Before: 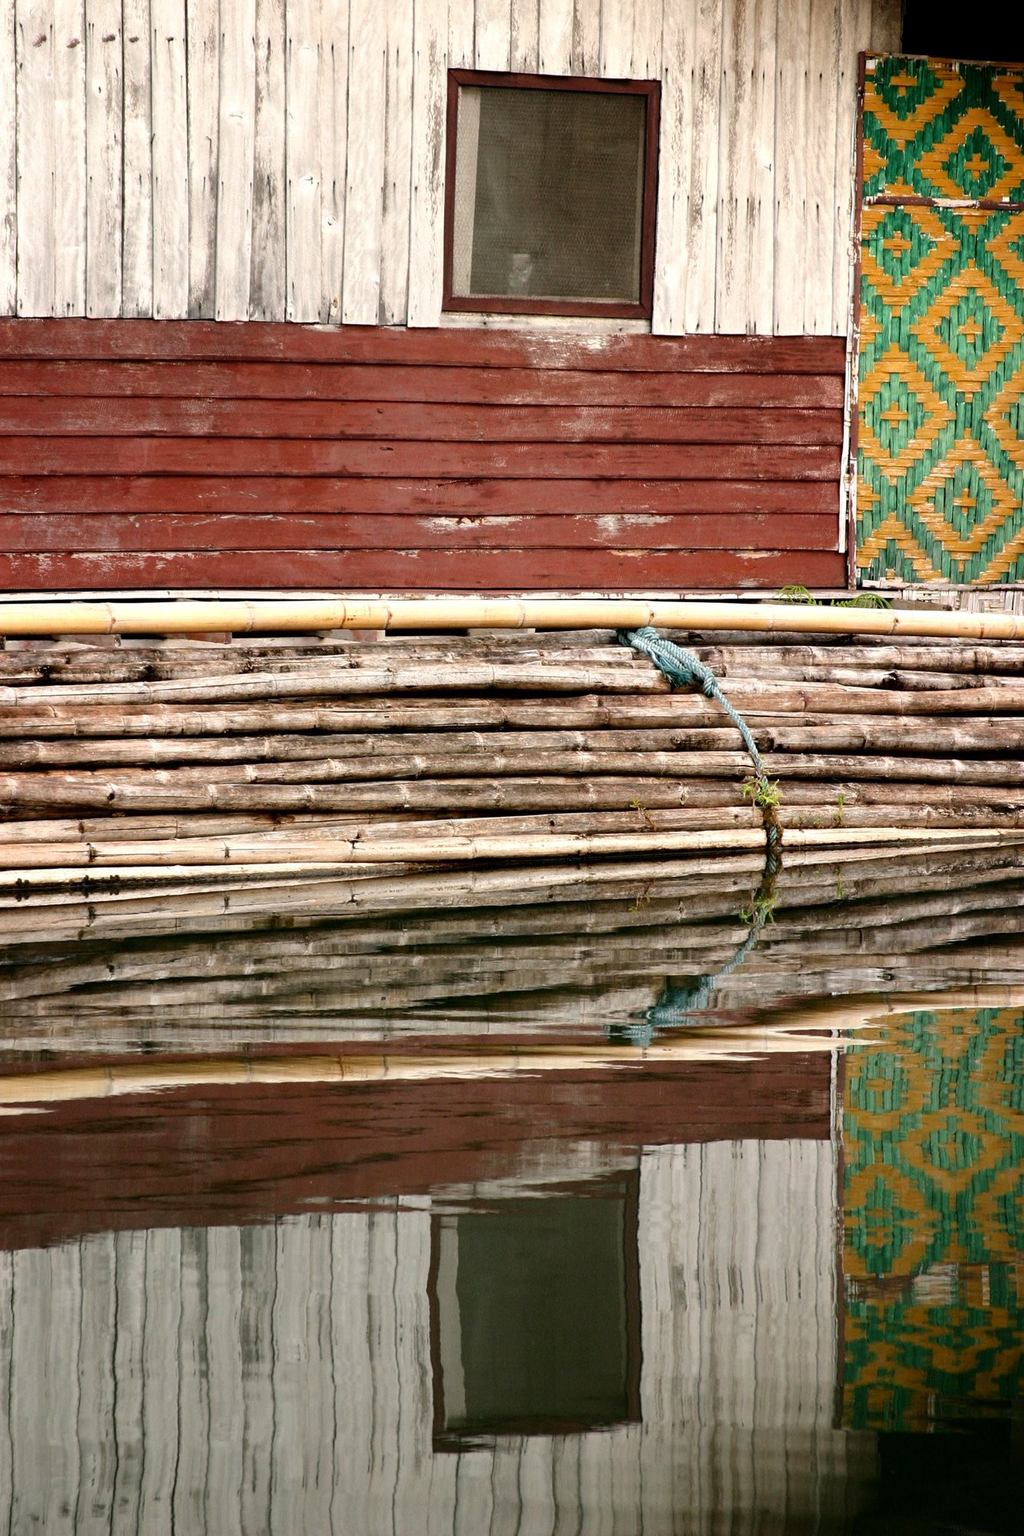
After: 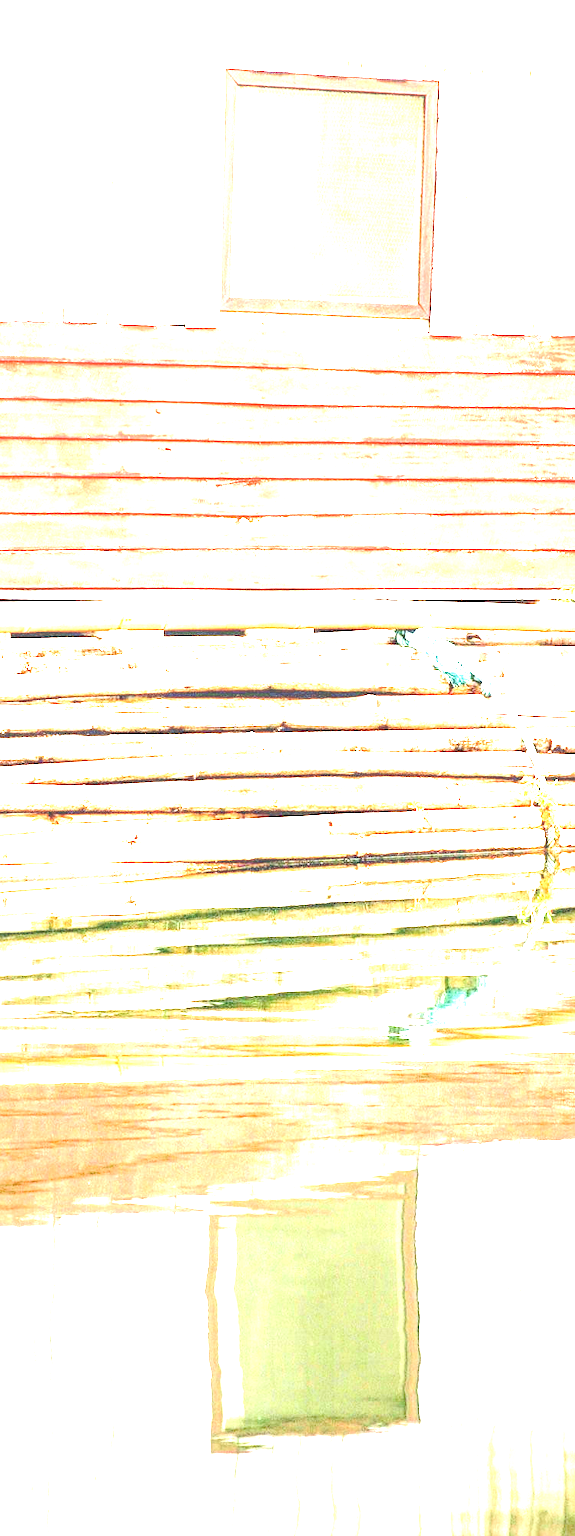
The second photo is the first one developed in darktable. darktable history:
crop: left 21.755%, right 21.984%, bottom 0.009%
exposure: black level correction 0, exposure 3.965 EV, compensate exposure bias true, compensate highlight preservation false
tone equalizer: -7 EV 0.143 EV, -6 EV 0.636 EV, -5 EV 1.14 EV, -4 EV 1.33 EV, -3 EV 1.12 EV, -2 EV 0.6 EV, -1 EV 0.16 EV, edges refinement/feathering 500, mask exposure compensation -1.57 EV, preserve details no
local contrast: on, module defaults
